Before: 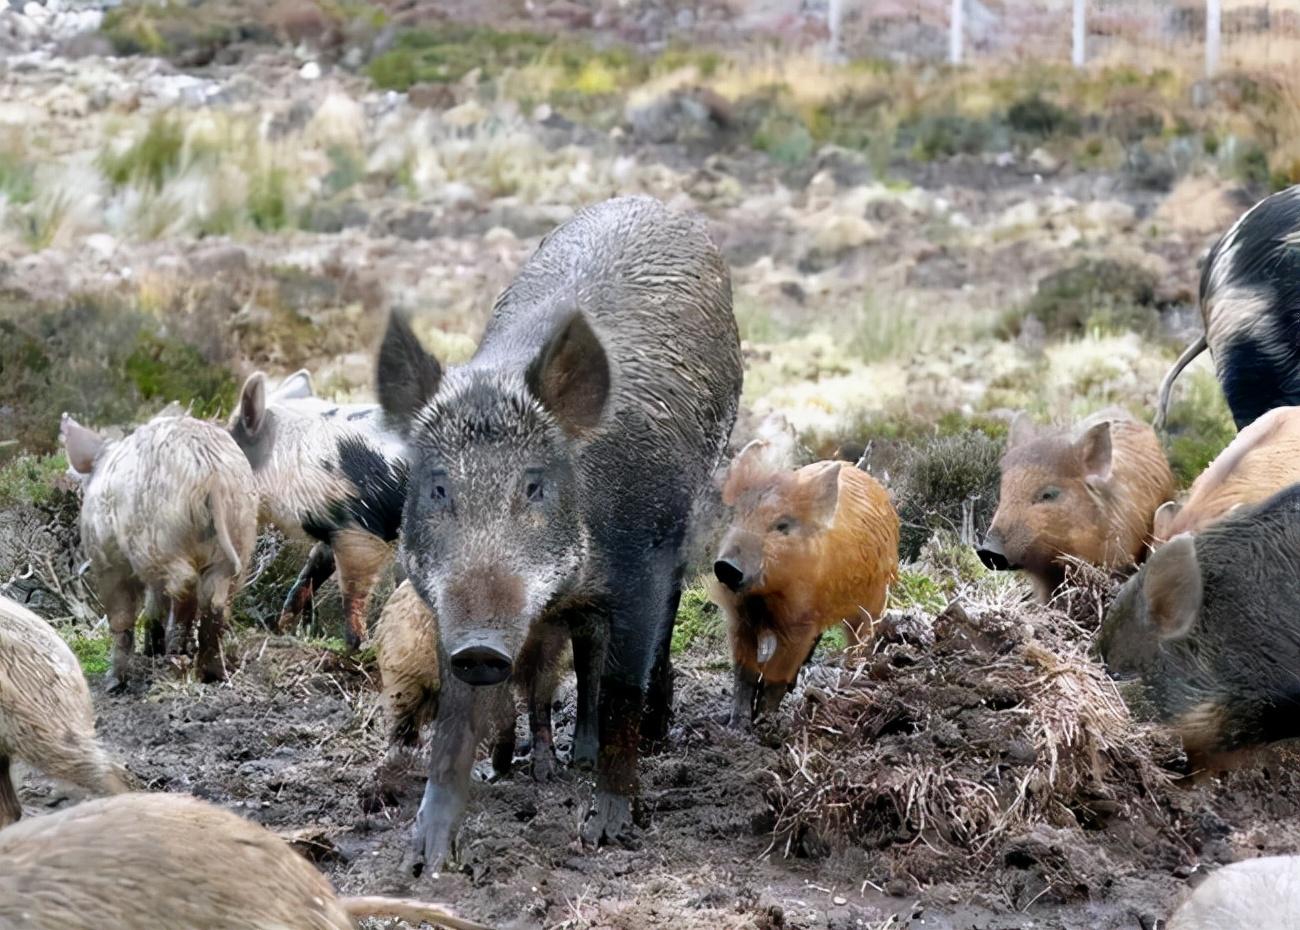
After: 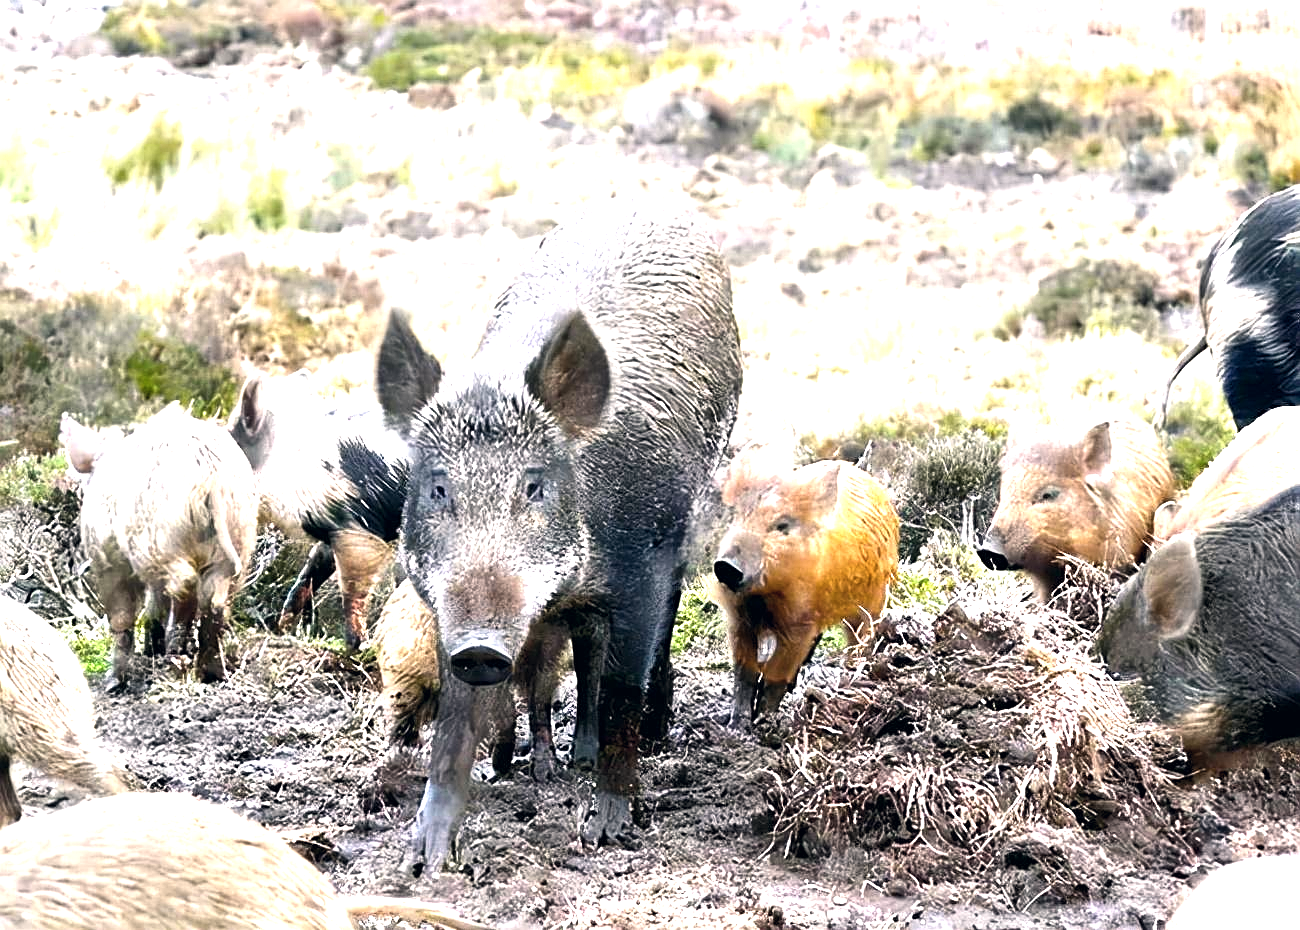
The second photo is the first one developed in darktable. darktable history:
color balance rgb: power › hue 62.07°, highlights gain › chroma 0.249%, highlights gain › hue 329.78°, perceptual saturation grading › global saturation 29.602%, perceptual brilliance grading › global brilliance -17.189%, perceptual brilliance grading › highlights 28.882%, global vibrance 2.211%
sharpen: on, module defaults
color correction: highlights a* 2.81, highlights b* 4.99, shadows a* -1.93, shadows b* -4.87, saturation 0.792
exposure: black level correction 0, exposure 1.199 EV, compensate highlight preservation false
